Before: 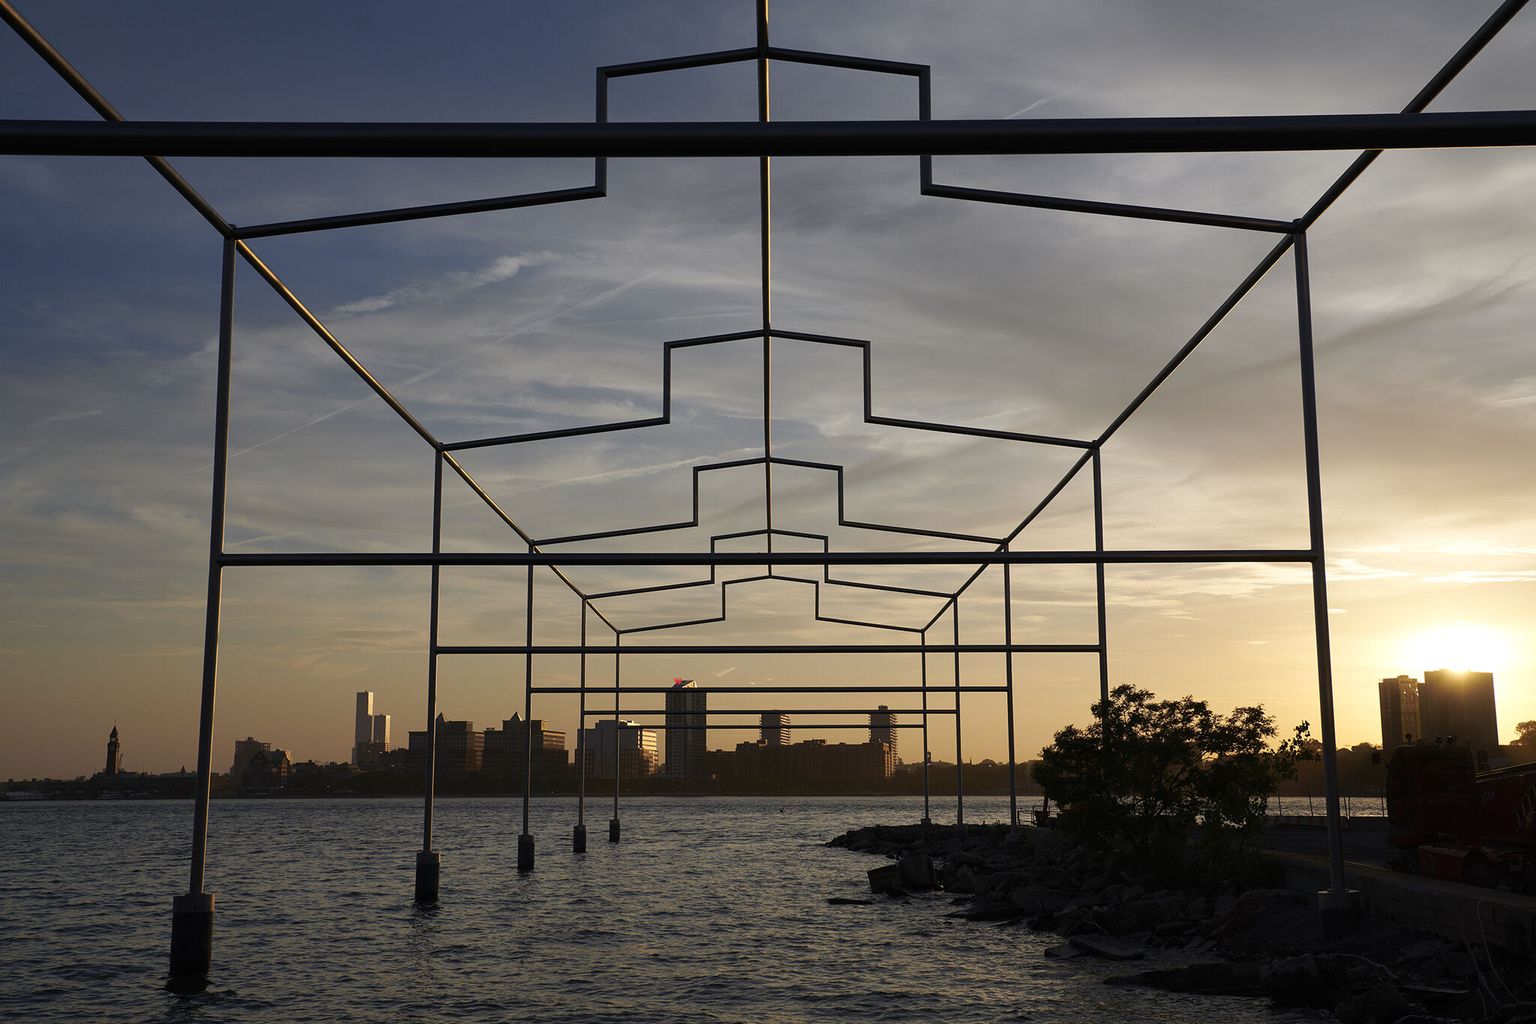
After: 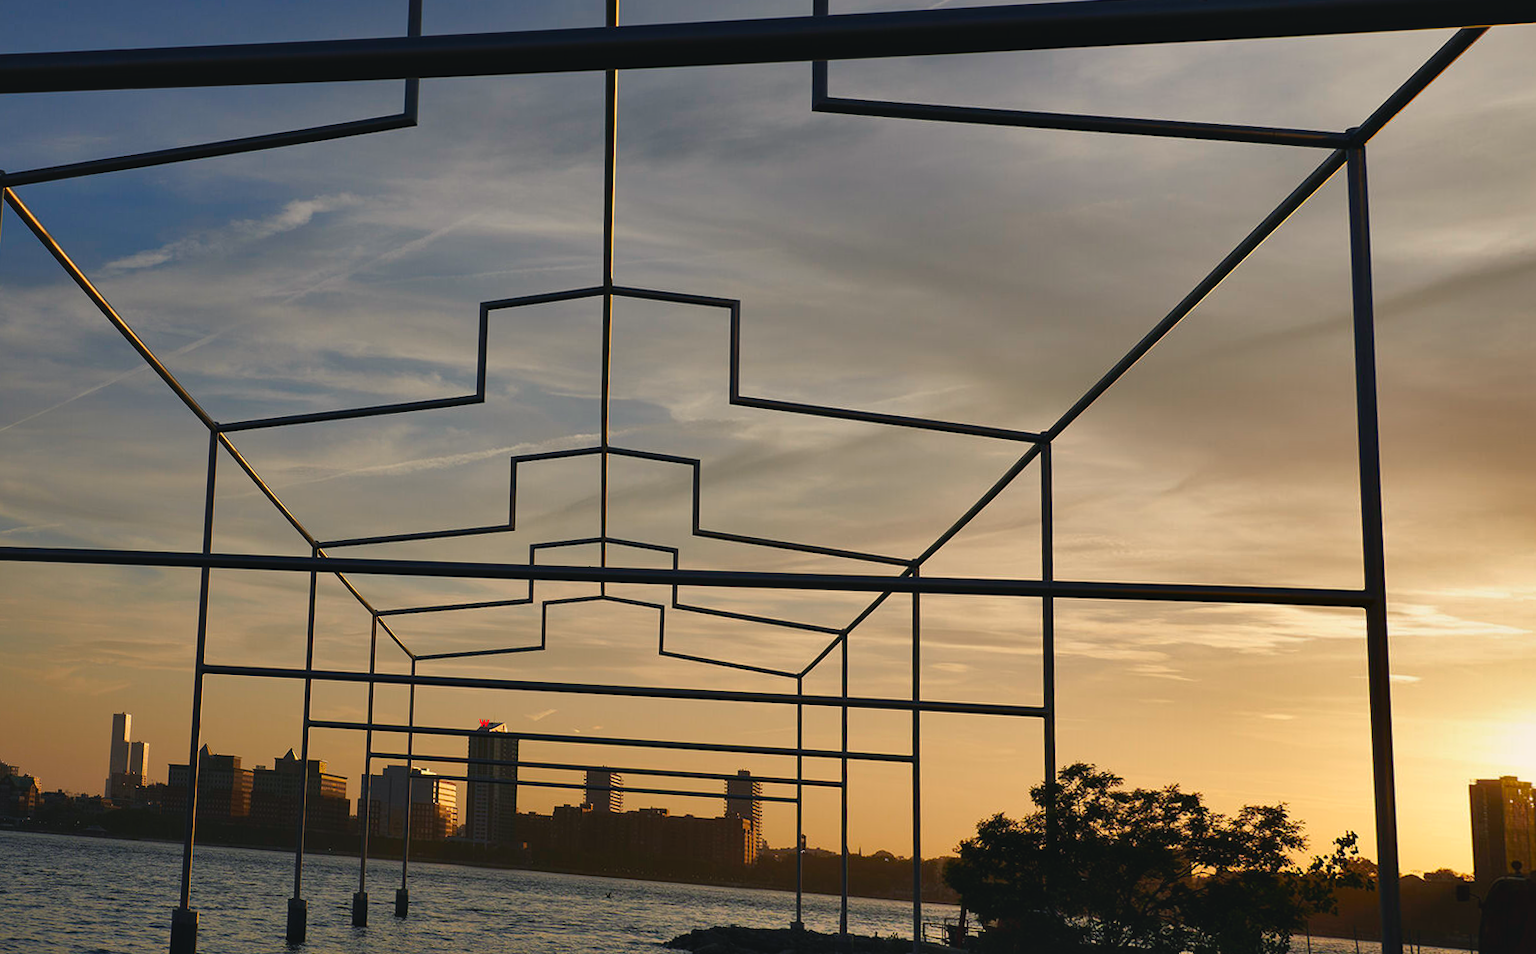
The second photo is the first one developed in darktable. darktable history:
rotate and perspective: rotation 1.69°, lens shift (vertical) -0.023, lens shift (horizontal) -0.291, crop left 0.025, crop right 0.988, crop top 0.092, crop bottom 0.842
crop: left 11.225%, top 5.381%, right 9.565%, bottom 10.314%
color balance rgb: shadows lift › chroma 2%, shadows lift › hue 219.6°, power › hue 313.2°, highlights gain › chroma 3%, highlights gain › hue 75.6°, global offset › luminance 0.5%, perceptual saturation grading › global saturation 15.33%, perceptual saturation grading › highlights -19.33%, perceptual saturation grading › shadows 20%, global vibrance 20%
shadows and highlights: white point adjustment -3.64, highlights -63.34, highlights color adjustment 42%, soften with gaussian
